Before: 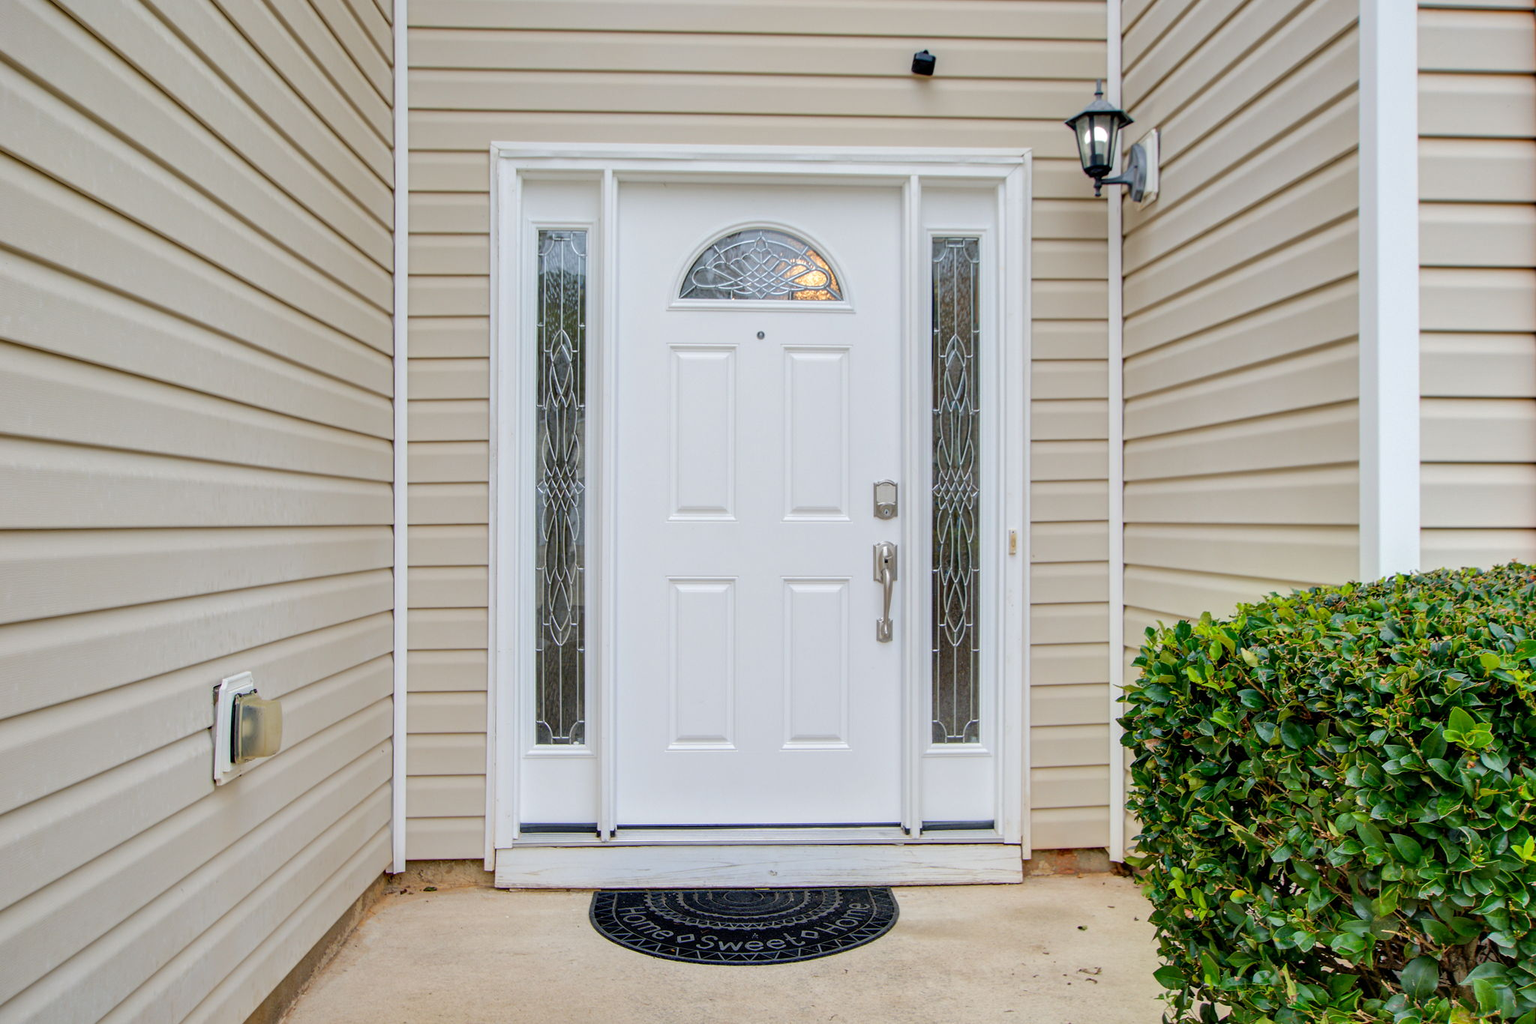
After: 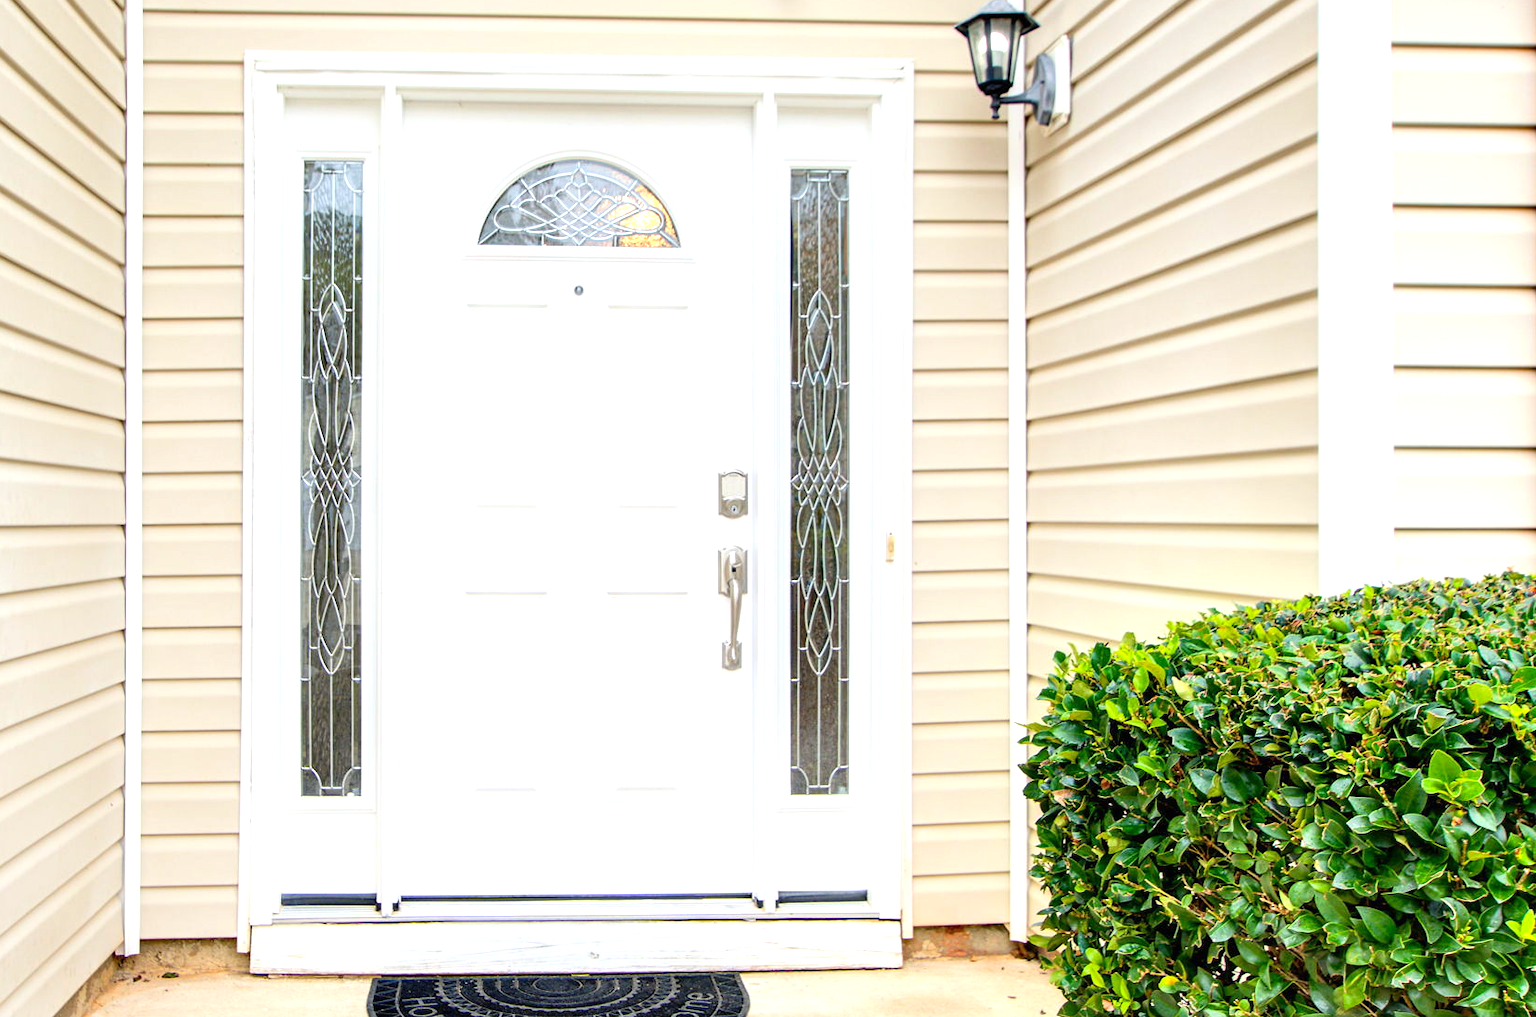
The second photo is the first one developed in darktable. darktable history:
contrast brightness saturation: contrast 0.101, brightness 0.016, saturation 0.019
exposure: black level correction 0, exposure 1.012 EV, compensate exposure bias true, compensate highlight preservation false
crop: left 19.082%, top 9.811%, right 0%, bottom 9.774%
color correction: highlights b* 2.93
